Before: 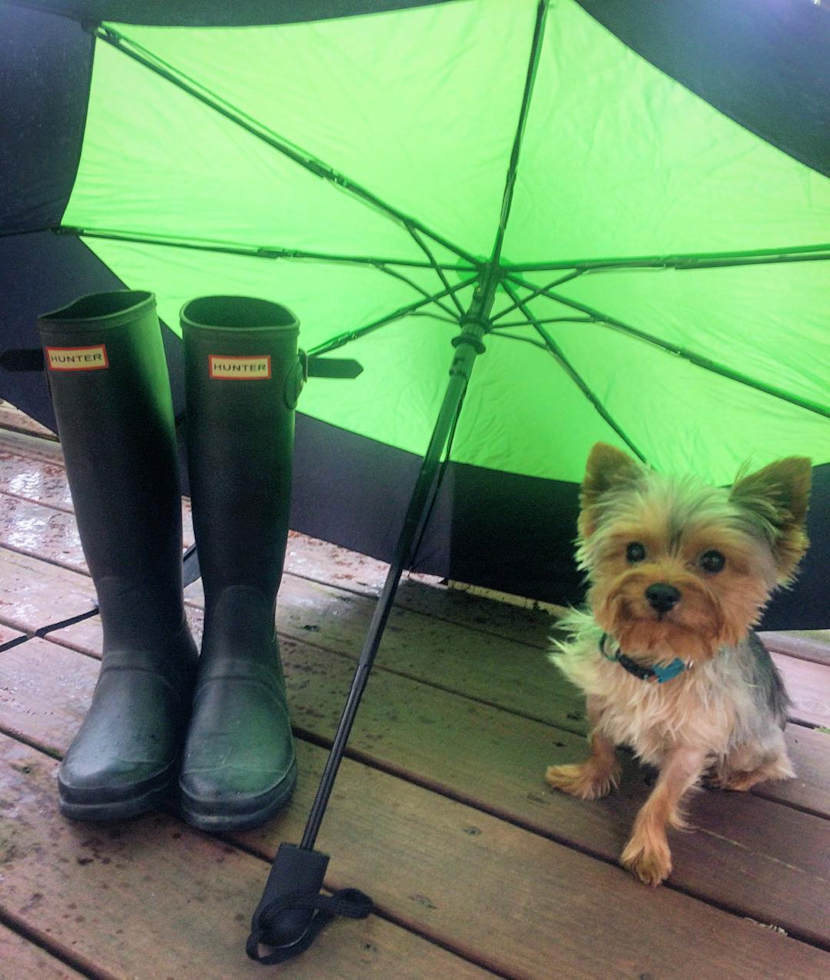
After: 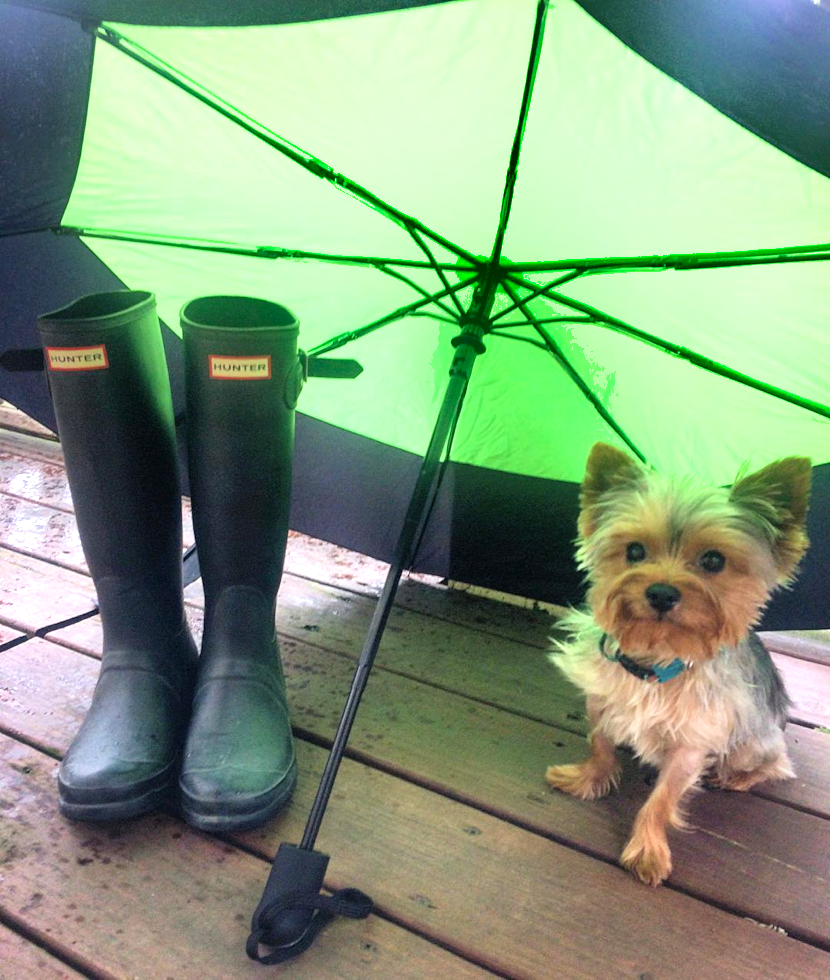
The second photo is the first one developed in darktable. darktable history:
exposure: black level correction 0, exposure 0.694 EV, compensate exposure bias true, compensate highlight preservation false
shadows and highlights: shadows 52.73, soften with gaussian
